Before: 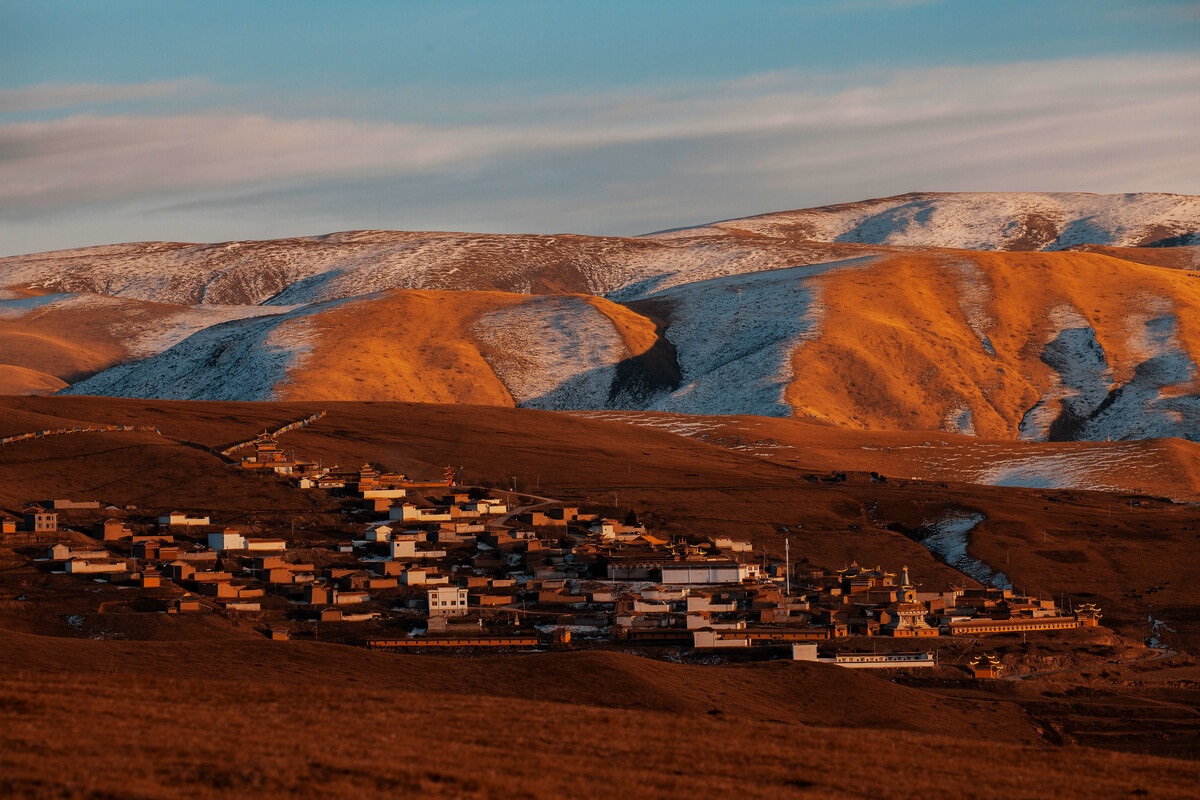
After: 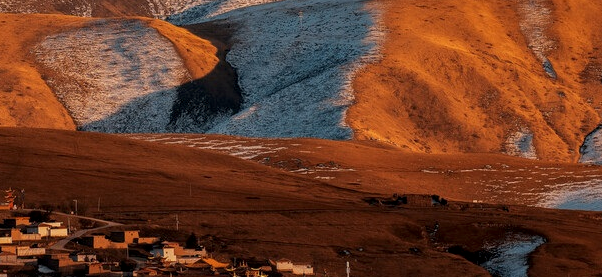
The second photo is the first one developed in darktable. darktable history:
crop: left 36.607%, top 34.735%, right 13.146%, bottom 30.611%
local contrast: on, module defaults
